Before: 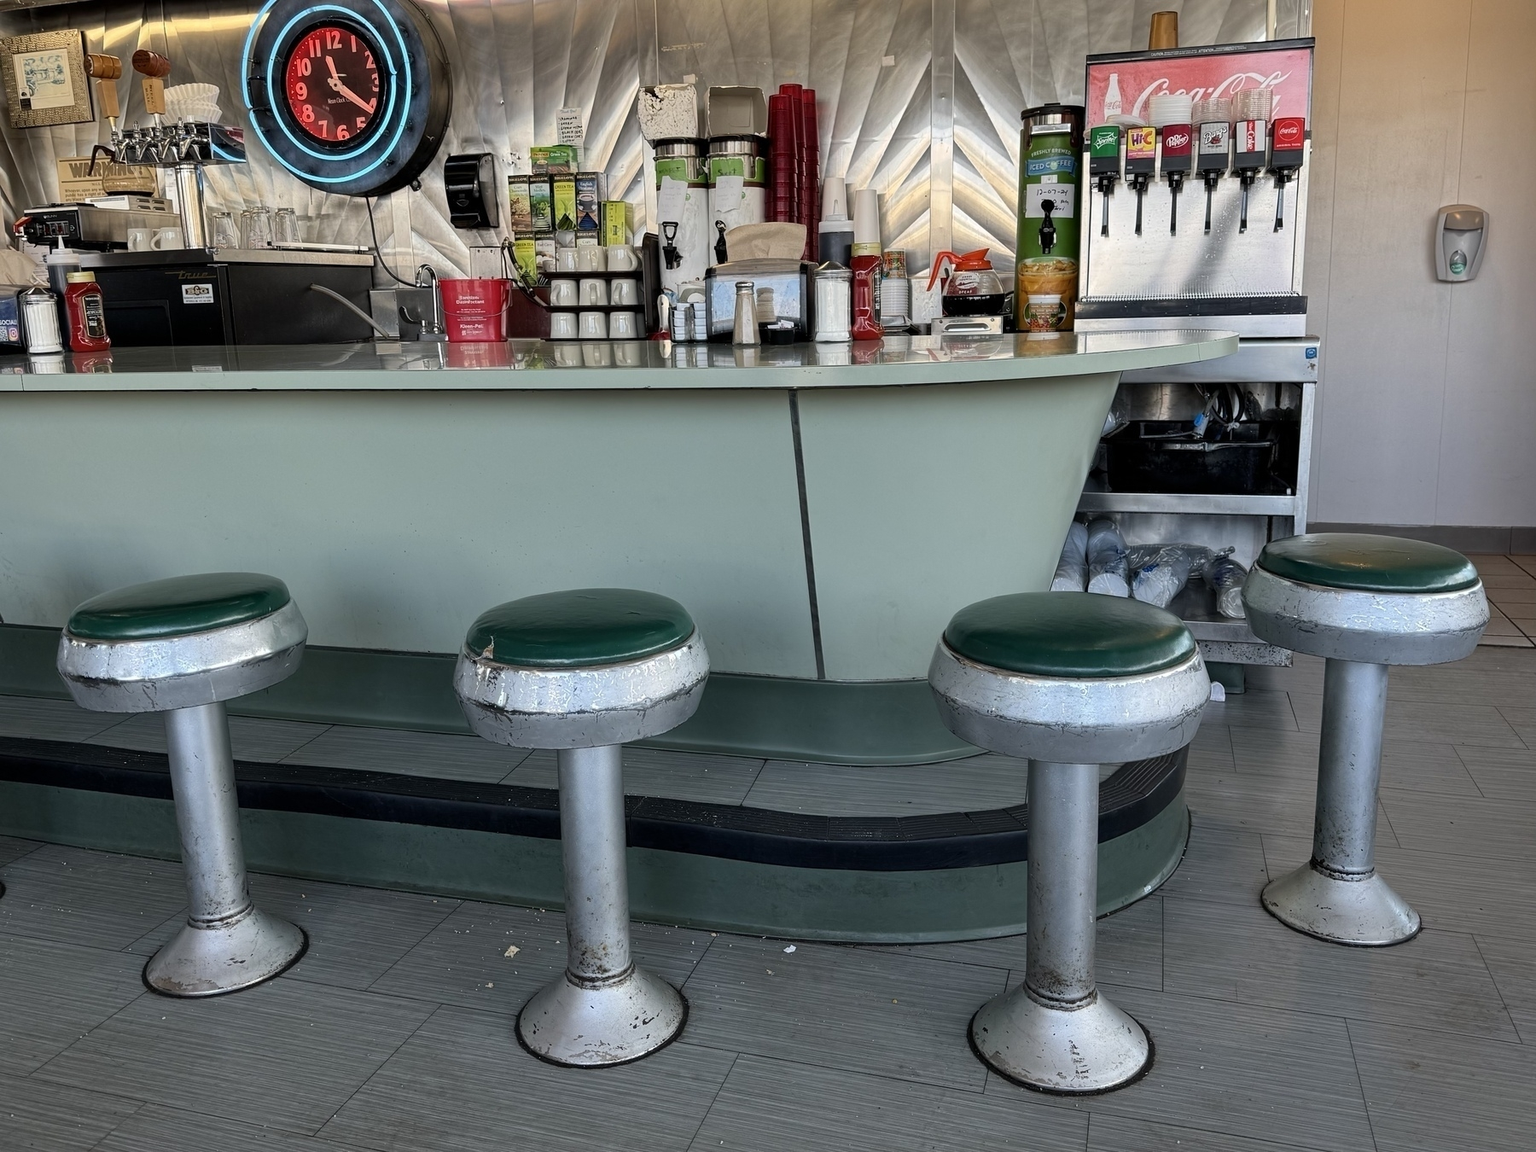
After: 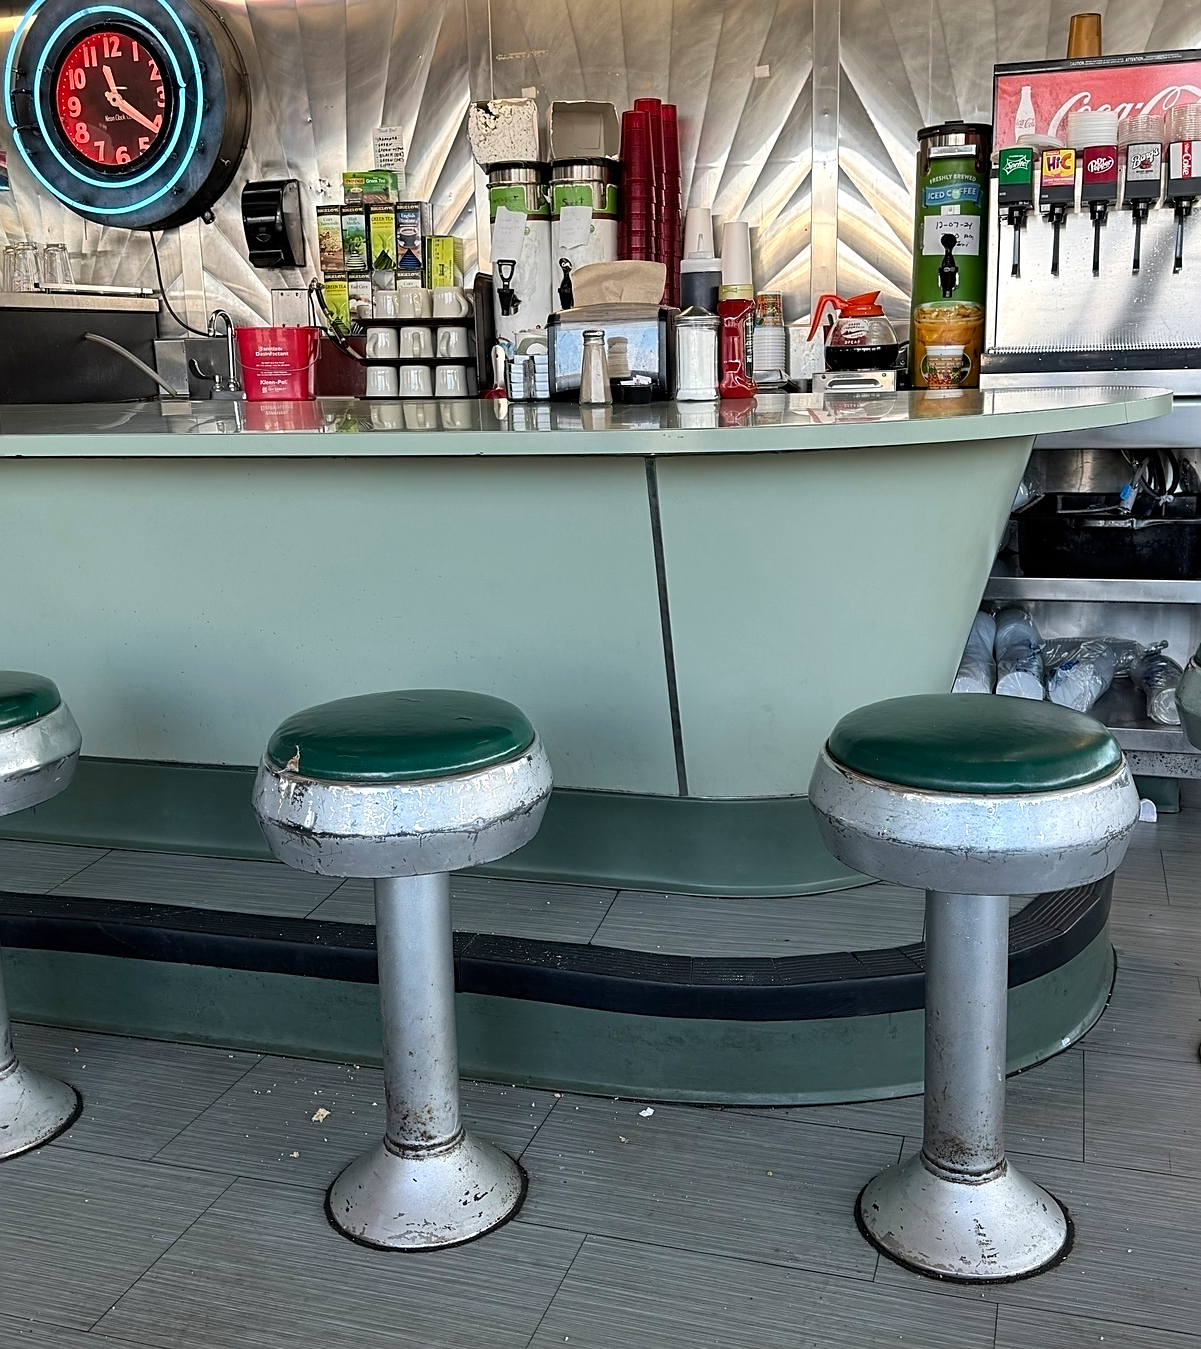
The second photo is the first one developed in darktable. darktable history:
crop and rotate: left 15.548%, right 17.715%
exposure: exposure 0.25 EV, compensate highlight preservation false
sharpen: on, module defaults
